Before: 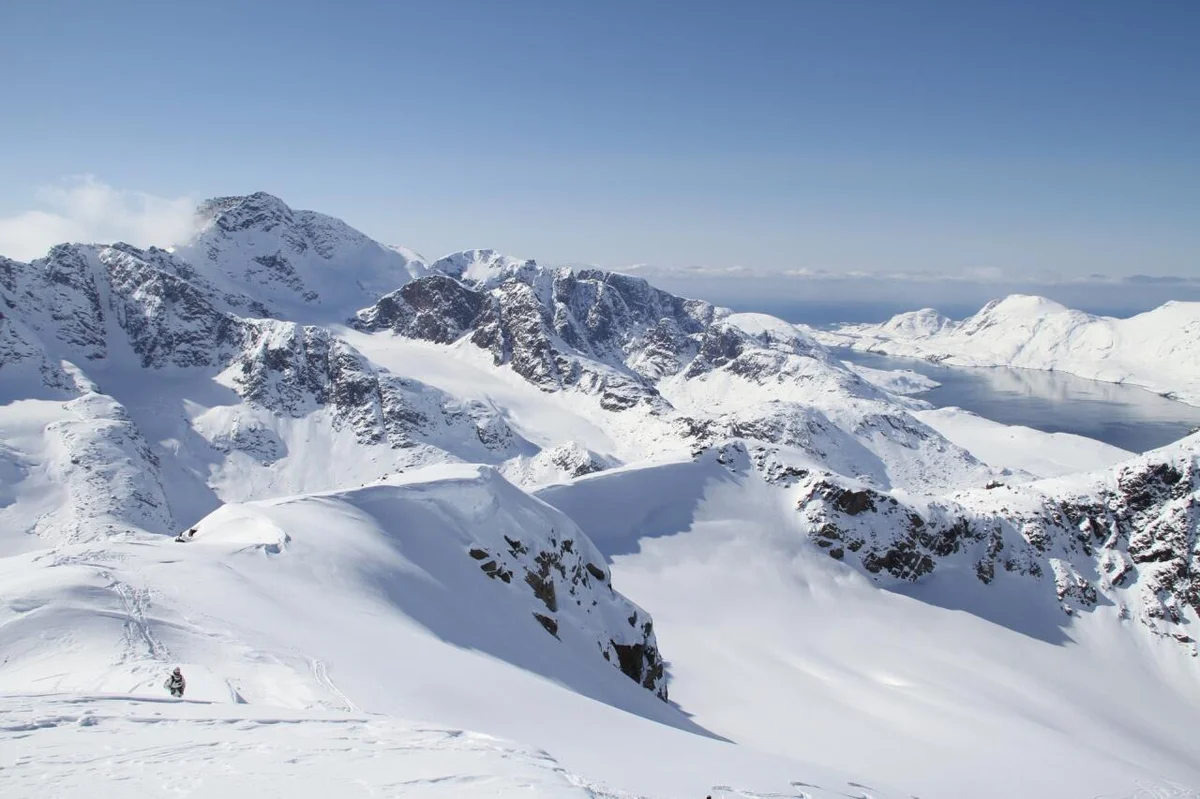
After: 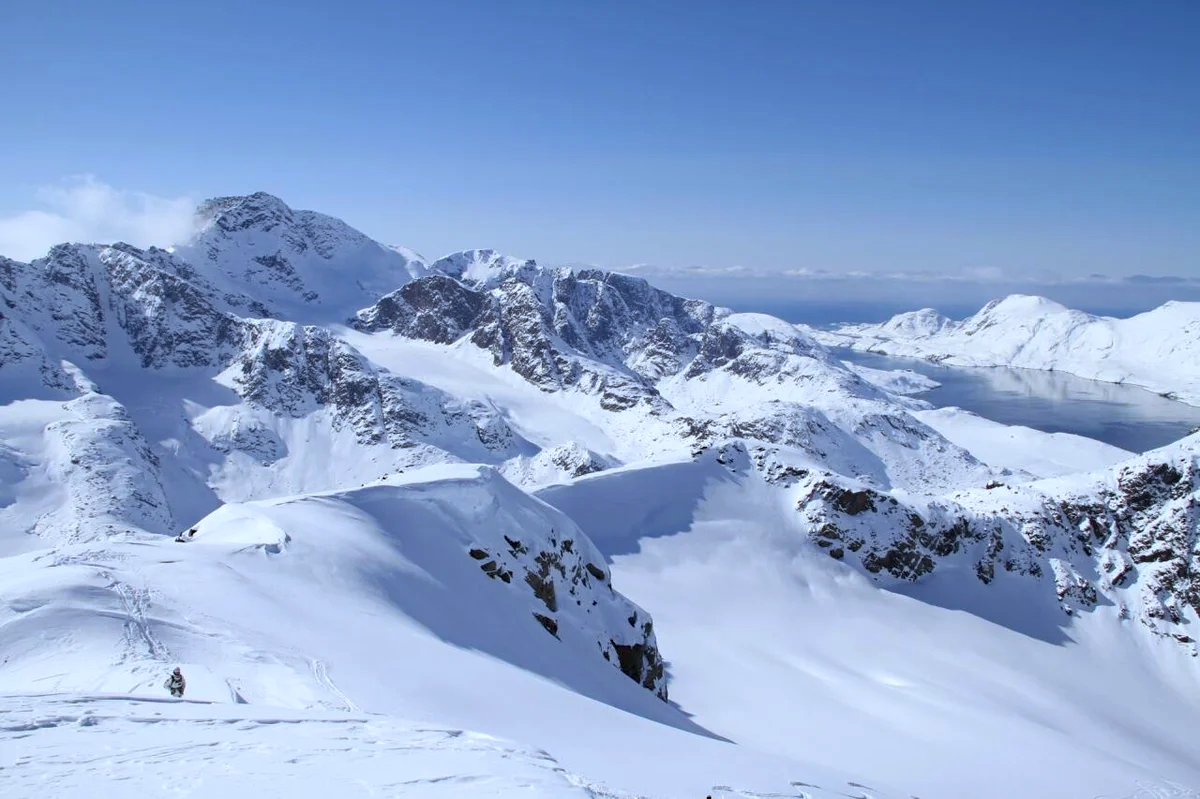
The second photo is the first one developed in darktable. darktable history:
haze removal: compatibility mode true, adaptive false
white balance: red 0.931, blue 1.11
